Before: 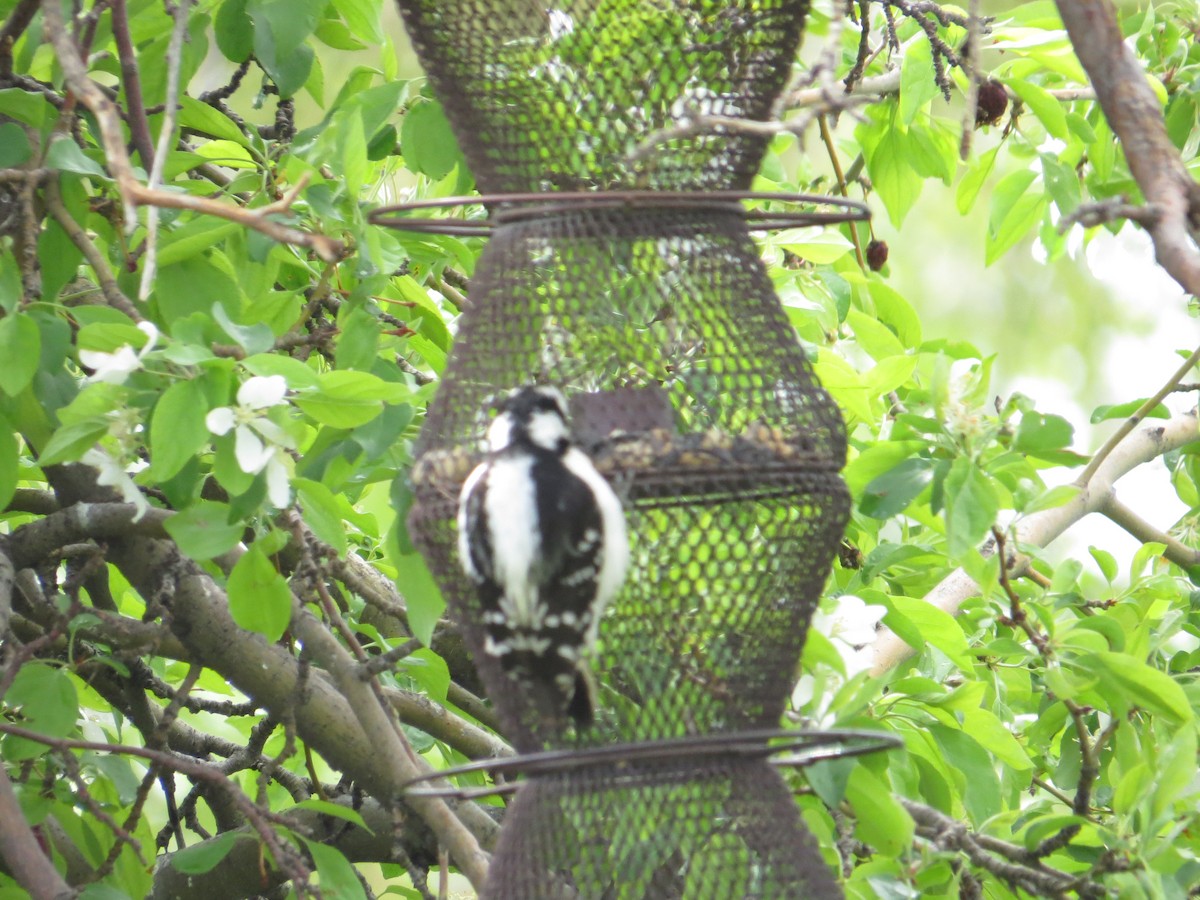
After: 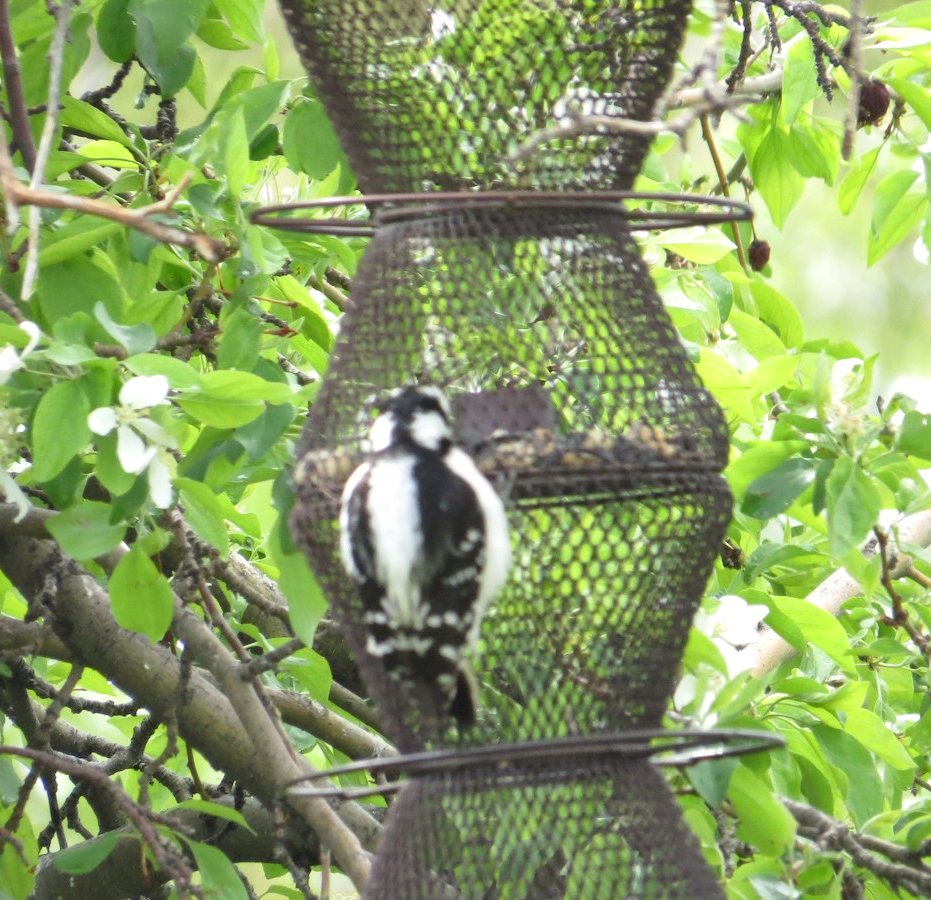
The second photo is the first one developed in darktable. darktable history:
local contrast: mode bilateral grid, contrast 20, coarseness 50, detail 140%, midtone range 0.2
crop: left 9.844%, right 12.549%
